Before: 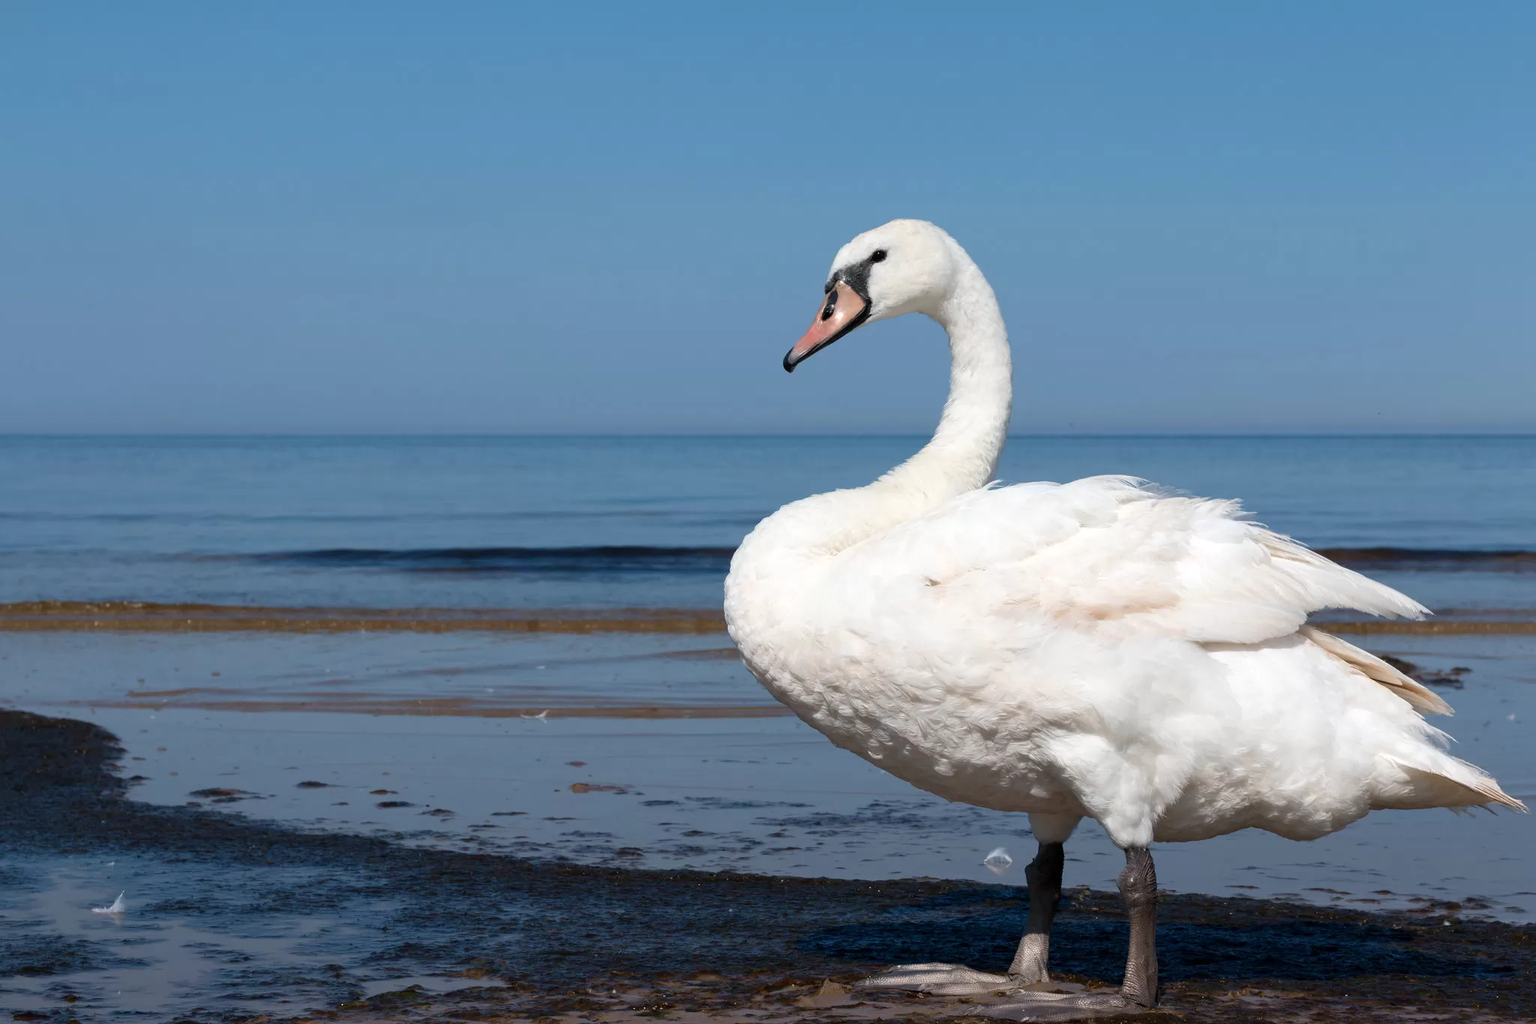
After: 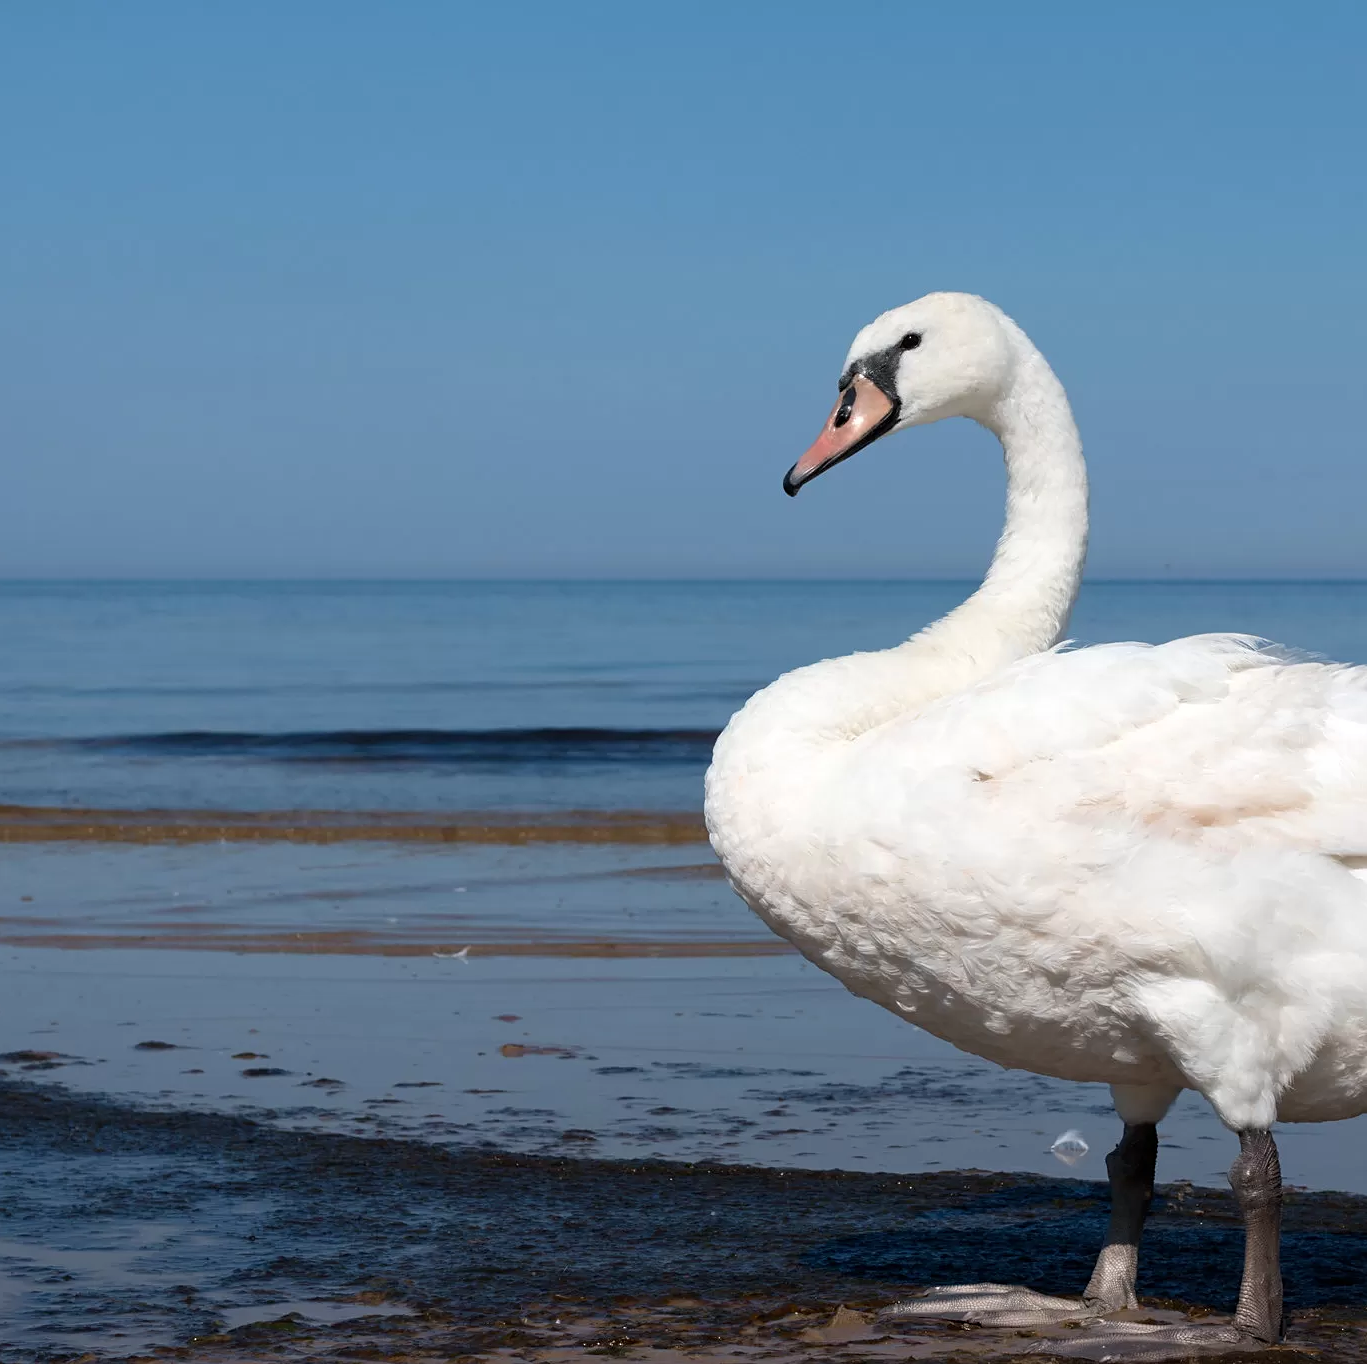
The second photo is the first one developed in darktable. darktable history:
sharpen: amount 0.217
crop and rotate: left 12.76%, right 20.454%
